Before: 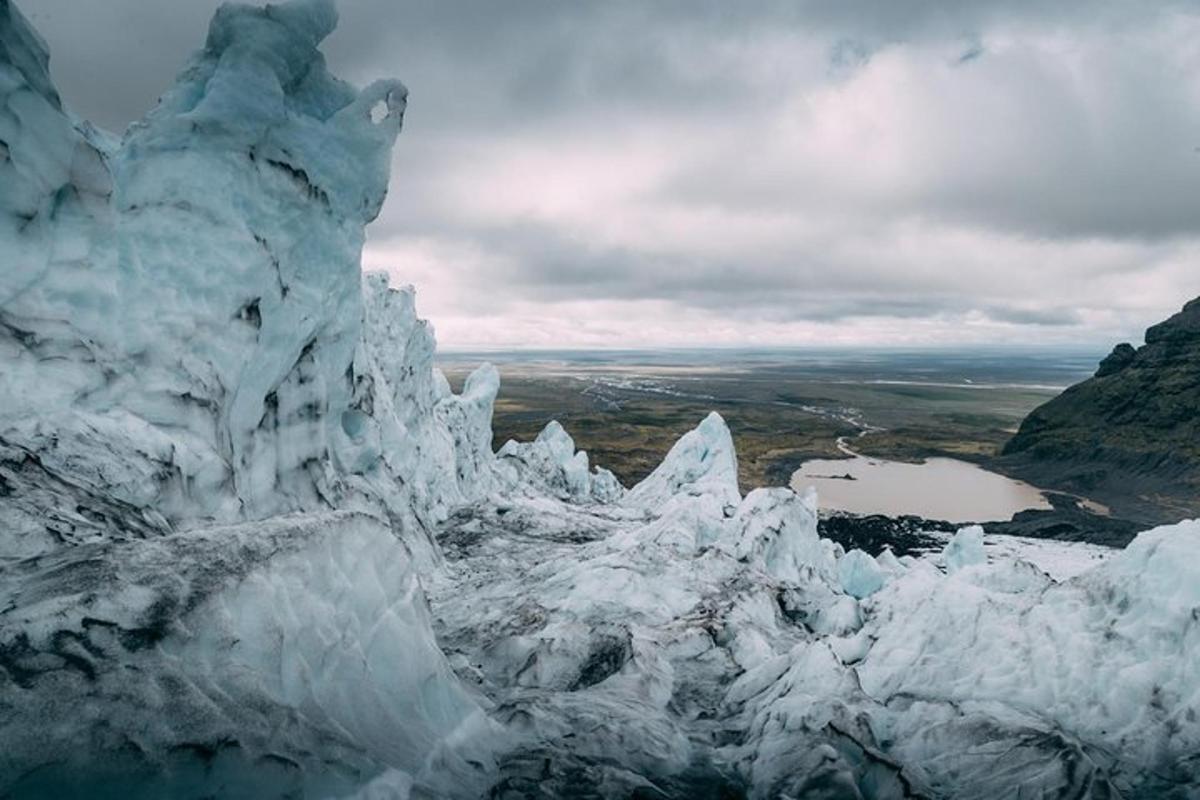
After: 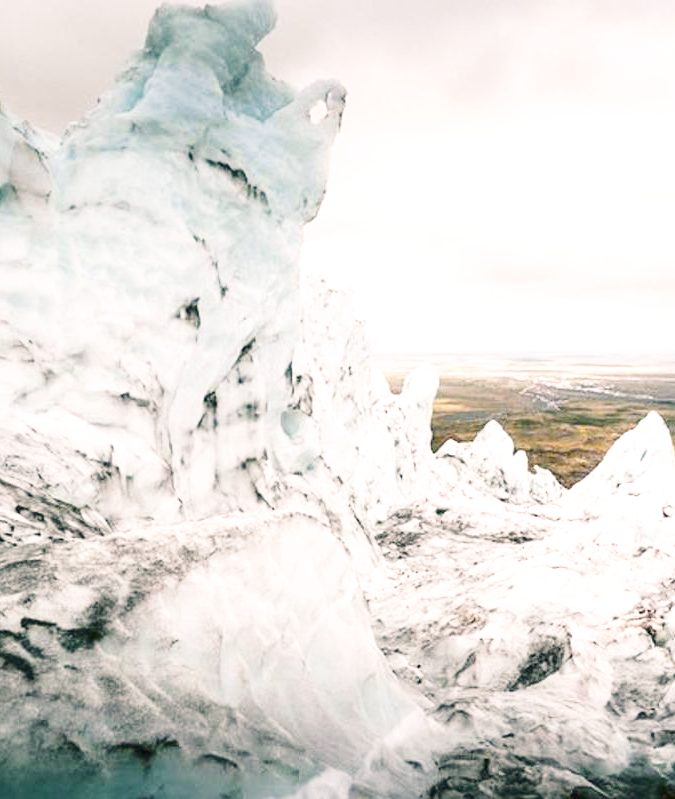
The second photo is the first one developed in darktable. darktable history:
color balance rgb: shadows lift › luminance -5%, shadows lift › chroma 1.1%, shadows lift › hue 219°, power › luminance 10%, power › chroma 2.83%, power › hue 60°, highlights gain › chroma 4.52%, highlights gain › hue 33.33°, saturation formula JzAzBz (2021)
exposure: black level correction 0, exposure 1.1 EV, compensate exposure bias true, compensate highlight preservation false
crop: left 5.114%, right 38.589%
base curve: curves: ch0 [(0, 0) (0.005, 0.002) (0.15, 0.3) (0.4, 0.7) (0.75, 0.95) (1, 1)], preserve colors none
